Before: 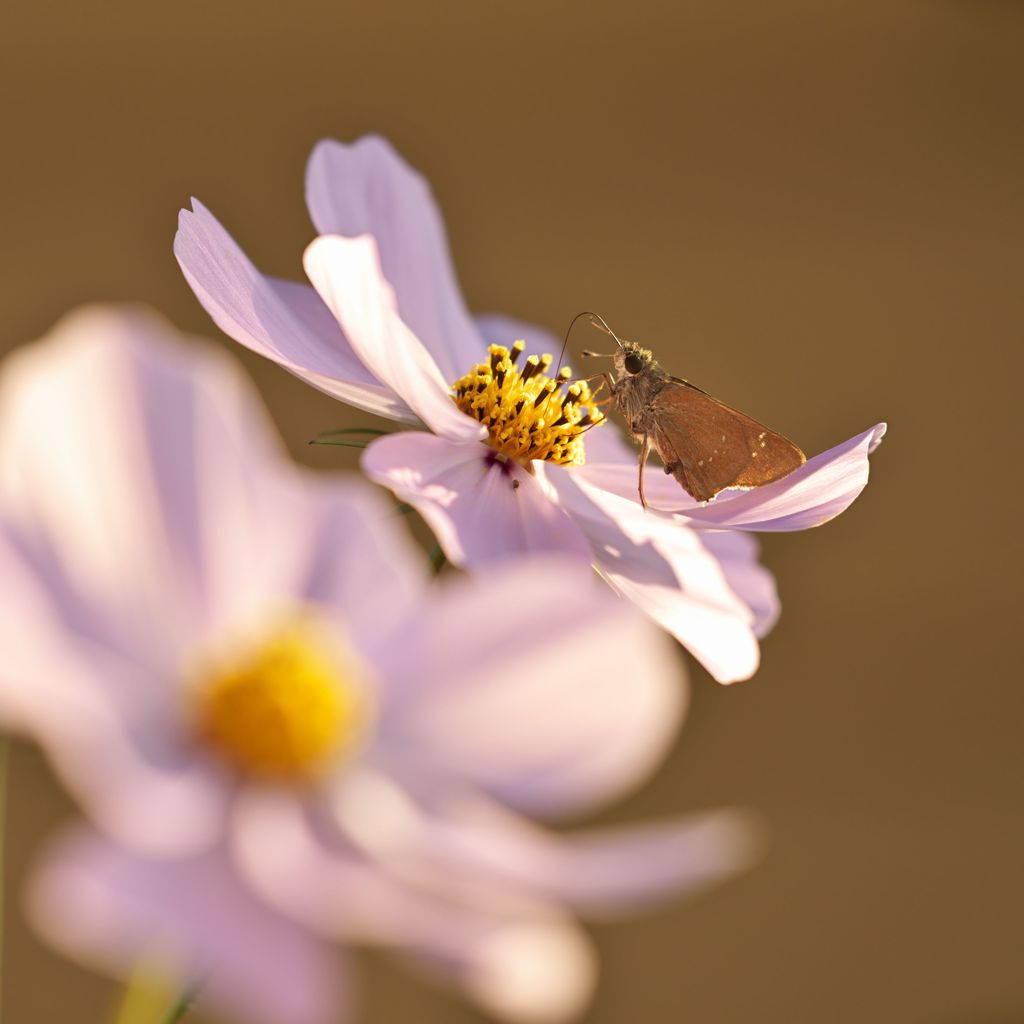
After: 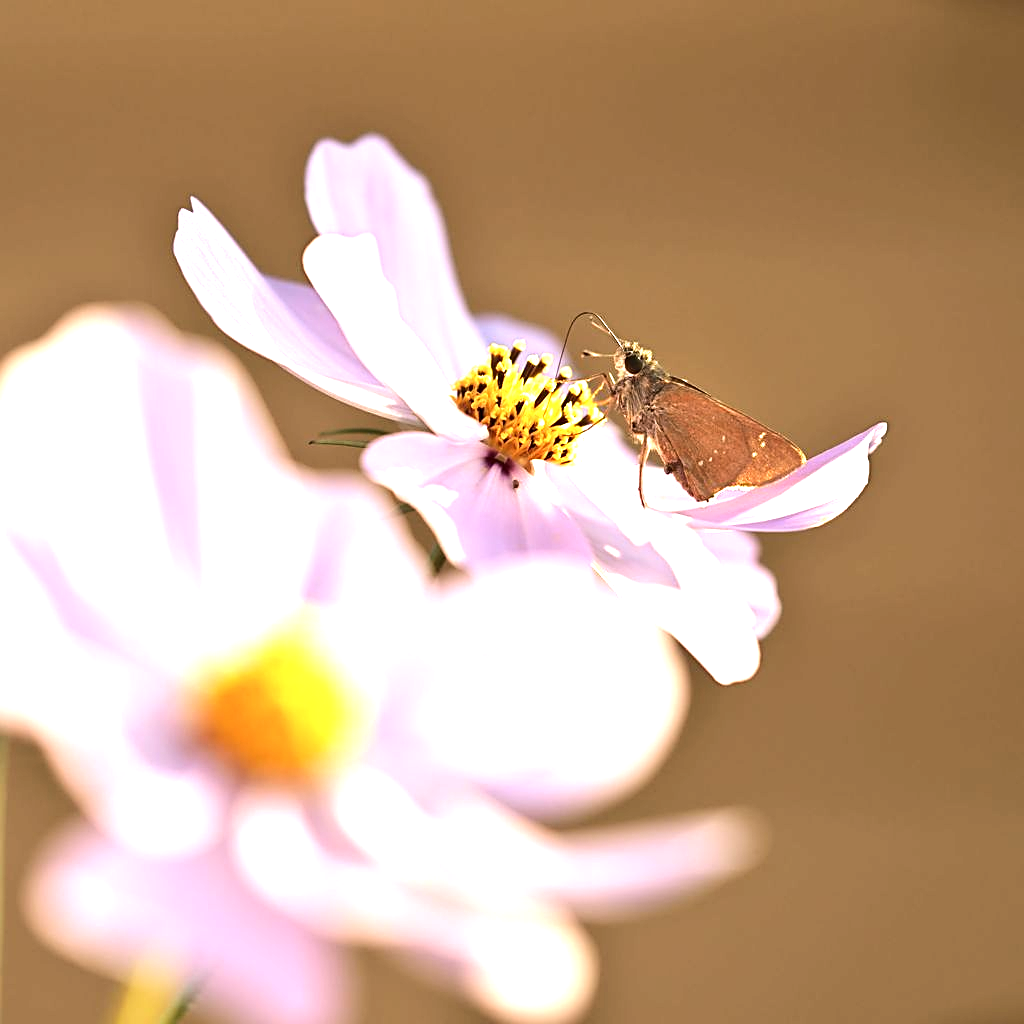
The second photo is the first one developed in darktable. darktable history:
color correction: highlights a* -0.088, highlights b* -5.39, shadows a* -0.121, shadows b* -0.071
tone equalizer: -8 EV -0.754 EV, -7 EV -0.679 EV, -6 EV -0.634 EV, -5 EV -0.368 EV, -3 EV 0.404 EV, -2 EV 0.6 EV, -1 EV 0.682 EV, +0 EV 0.728 EV, edges refinement/feathering 500, mask exposure compensation -1.24 EV, preserve details no
sharpen: on, module defaults
exposure: black level correction 0, exposure 0.594 EV, compensate highlight preservation false
